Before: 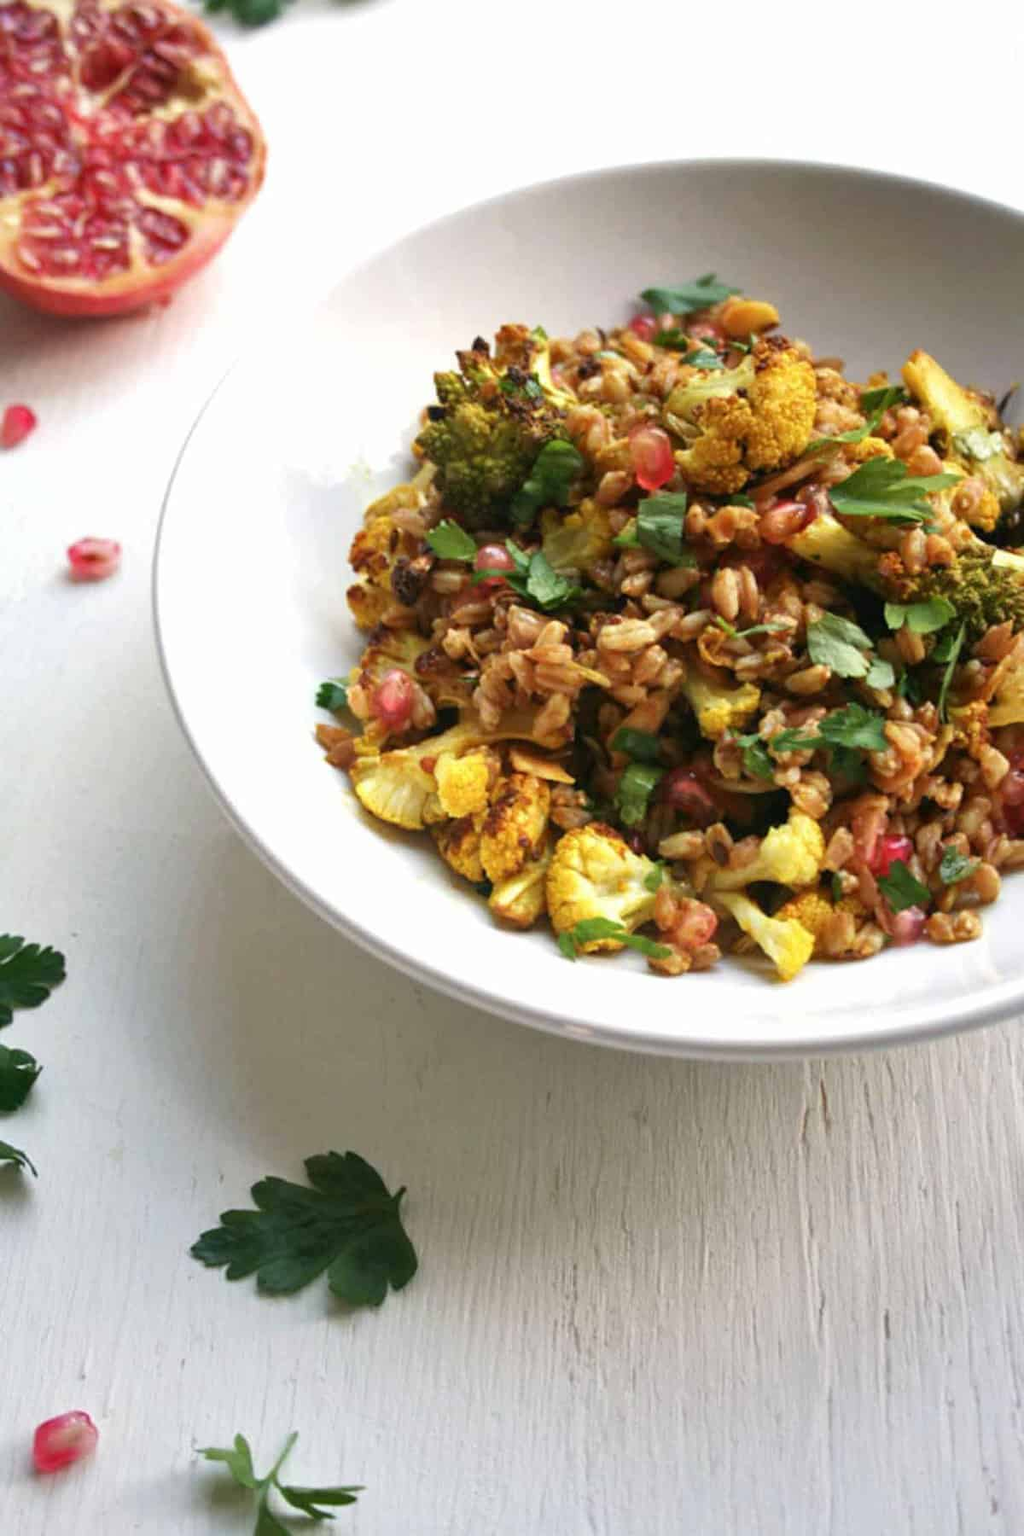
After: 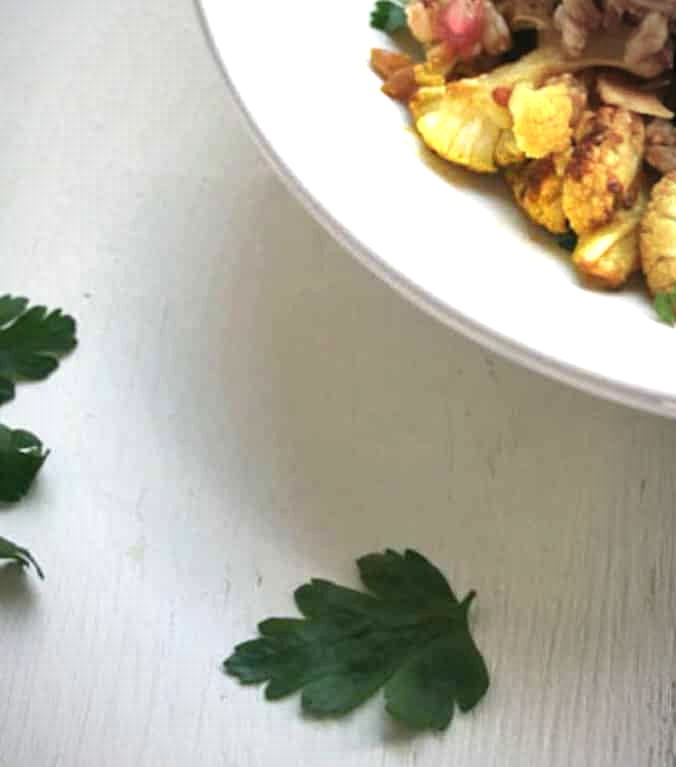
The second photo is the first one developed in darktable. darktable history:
exposure: exposure 0.493 EV, compensate highlight preservation false
crop: top 44.483%, right 43.593%, bottom 12.892%
vignetting: fall-off radius 60%, automatic ratio true
